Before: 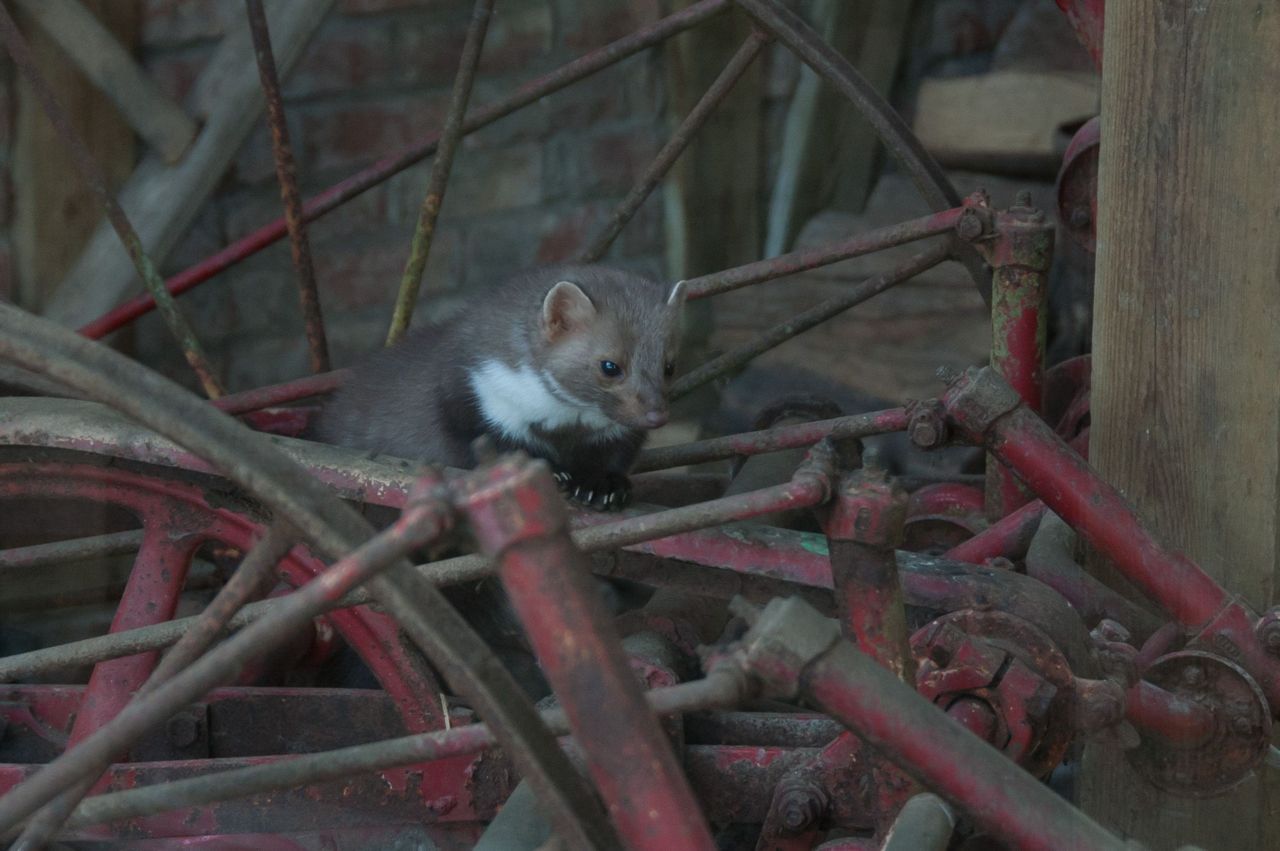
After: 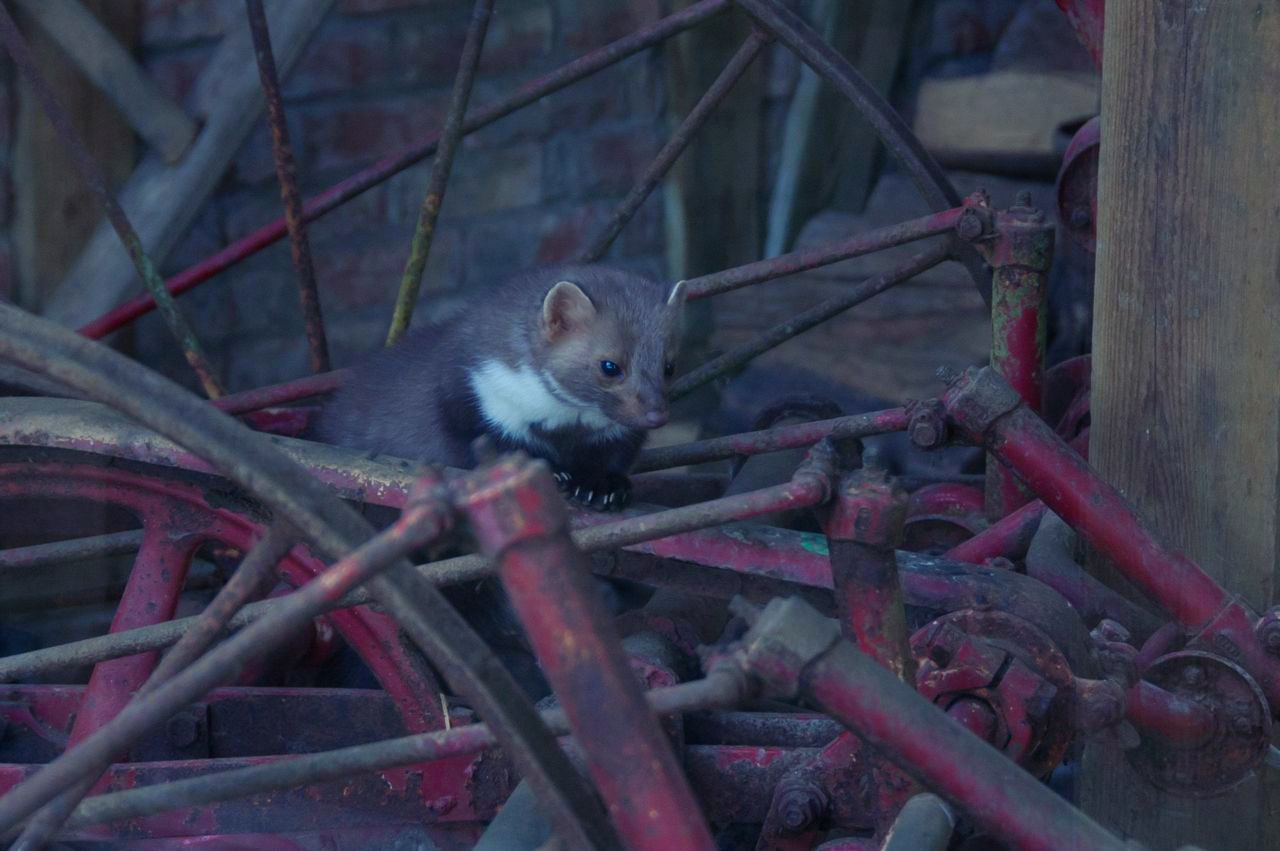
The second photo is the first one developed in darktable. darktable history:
color balance rgb: shadows lift › luminance -28.399%, shadows lift › chroma 14.792%, shadows lift › hue 267.55°, linear chroma grading › global chroma 14.933%, perceptual saturation grading › global saturation 10.146%, global vibrance 14.445%
